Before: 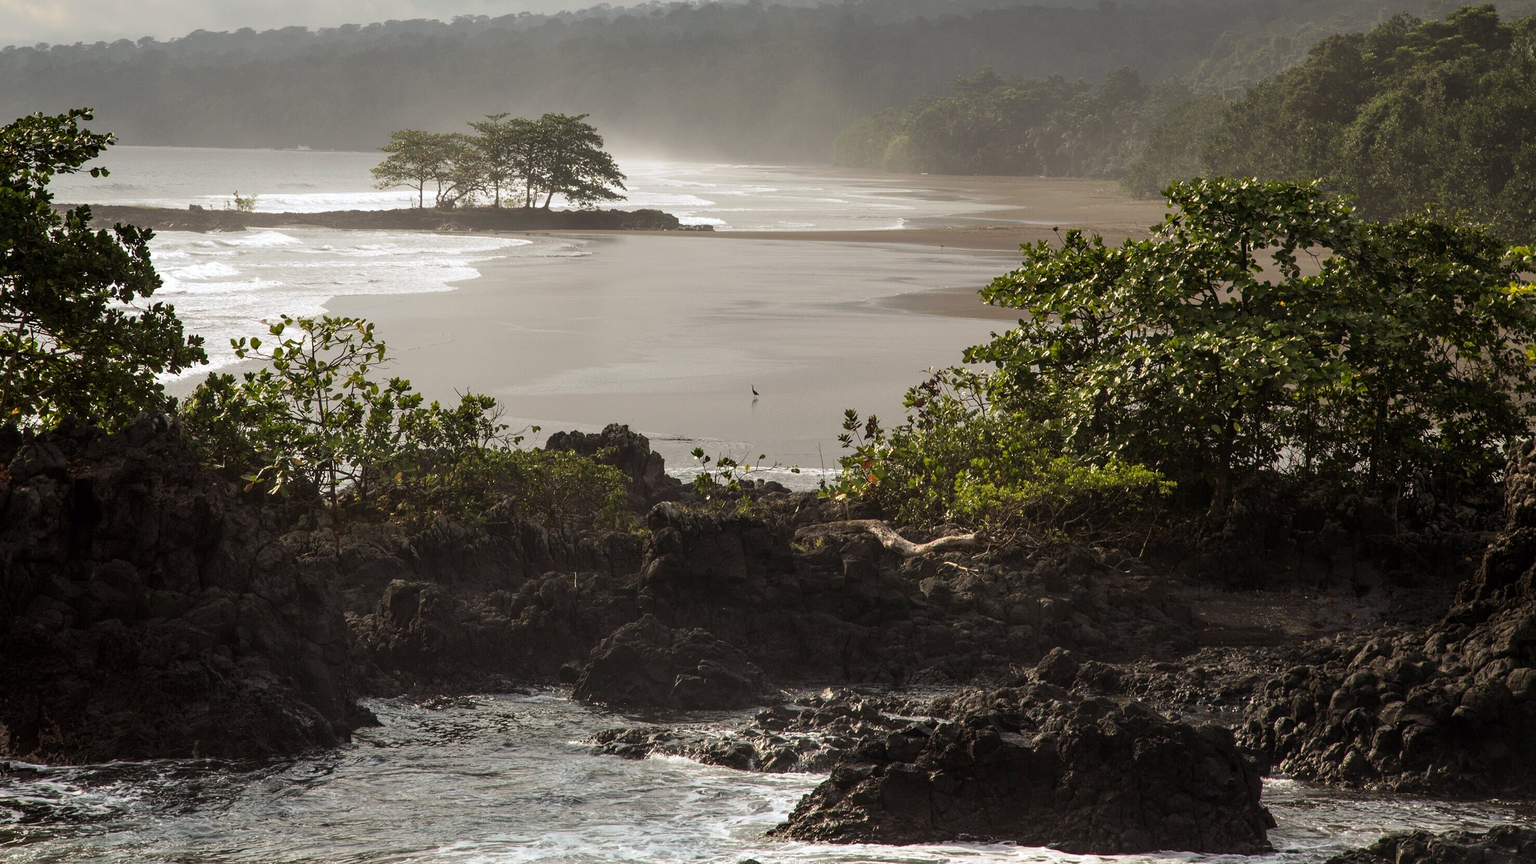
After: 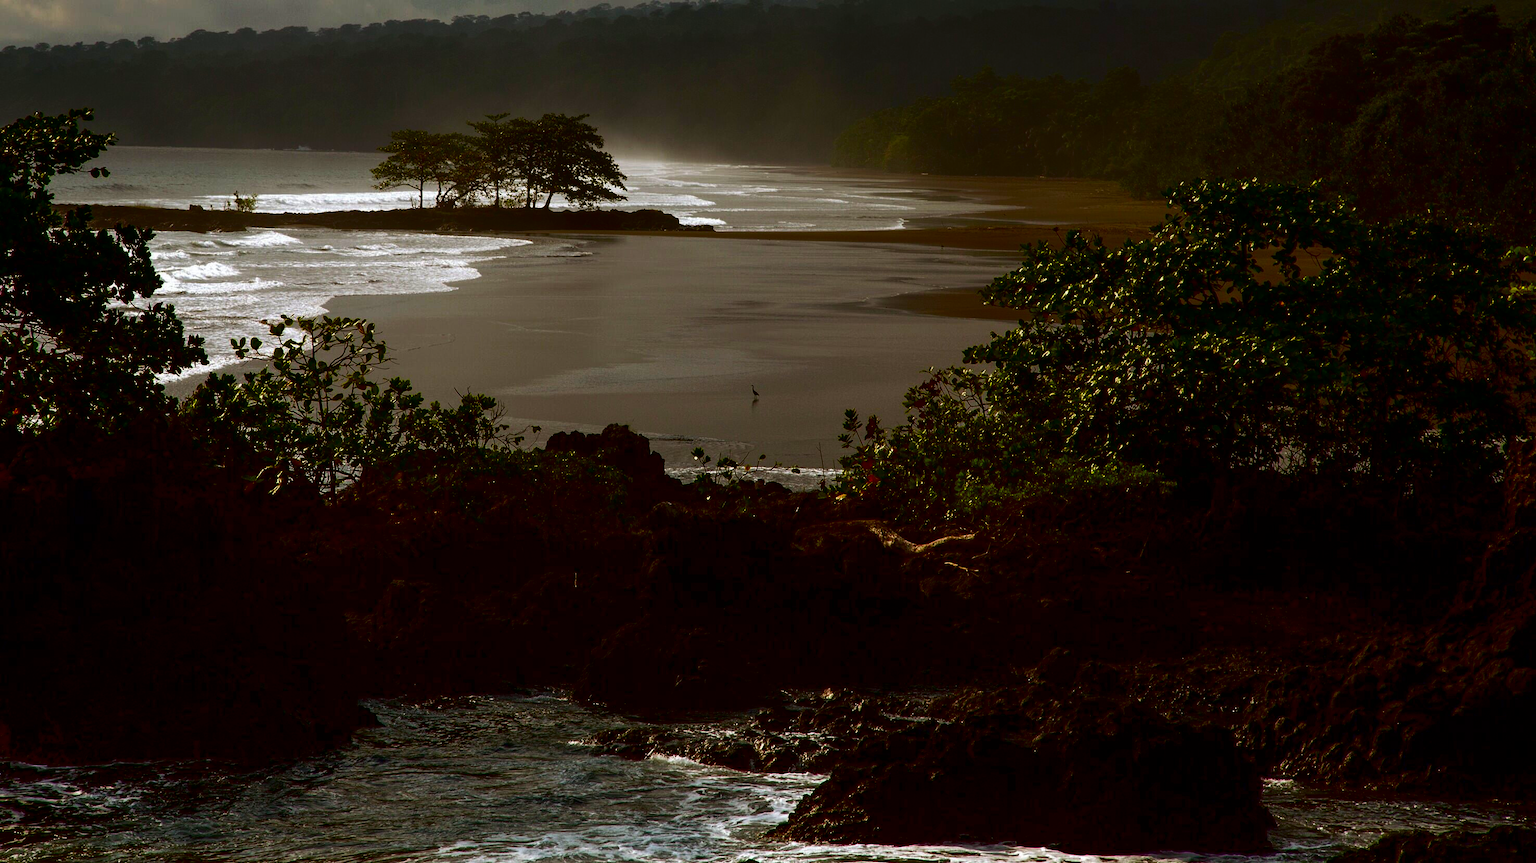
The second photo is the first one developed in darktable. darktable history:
contrast brightness saturation: brightness -1, saturation 1
